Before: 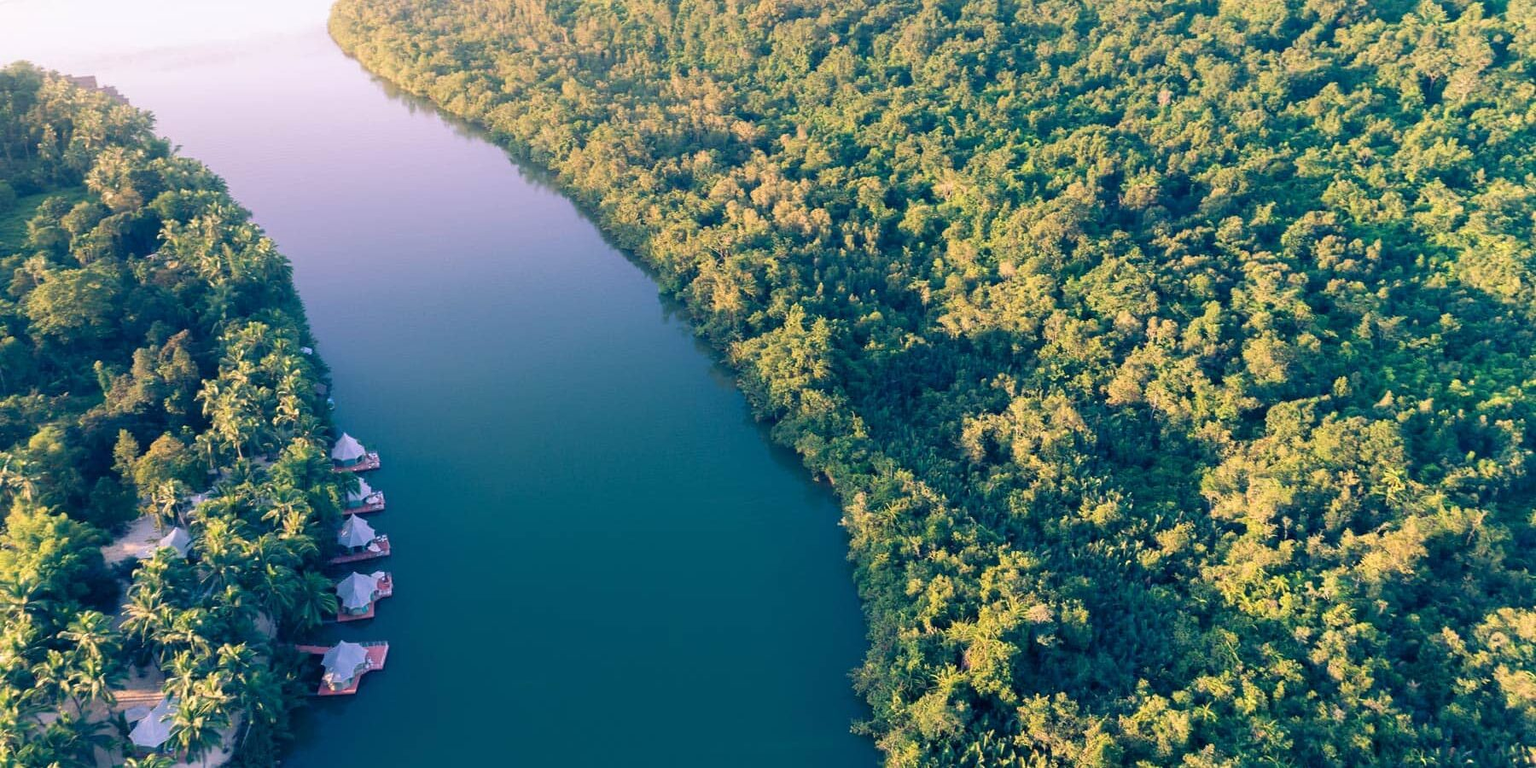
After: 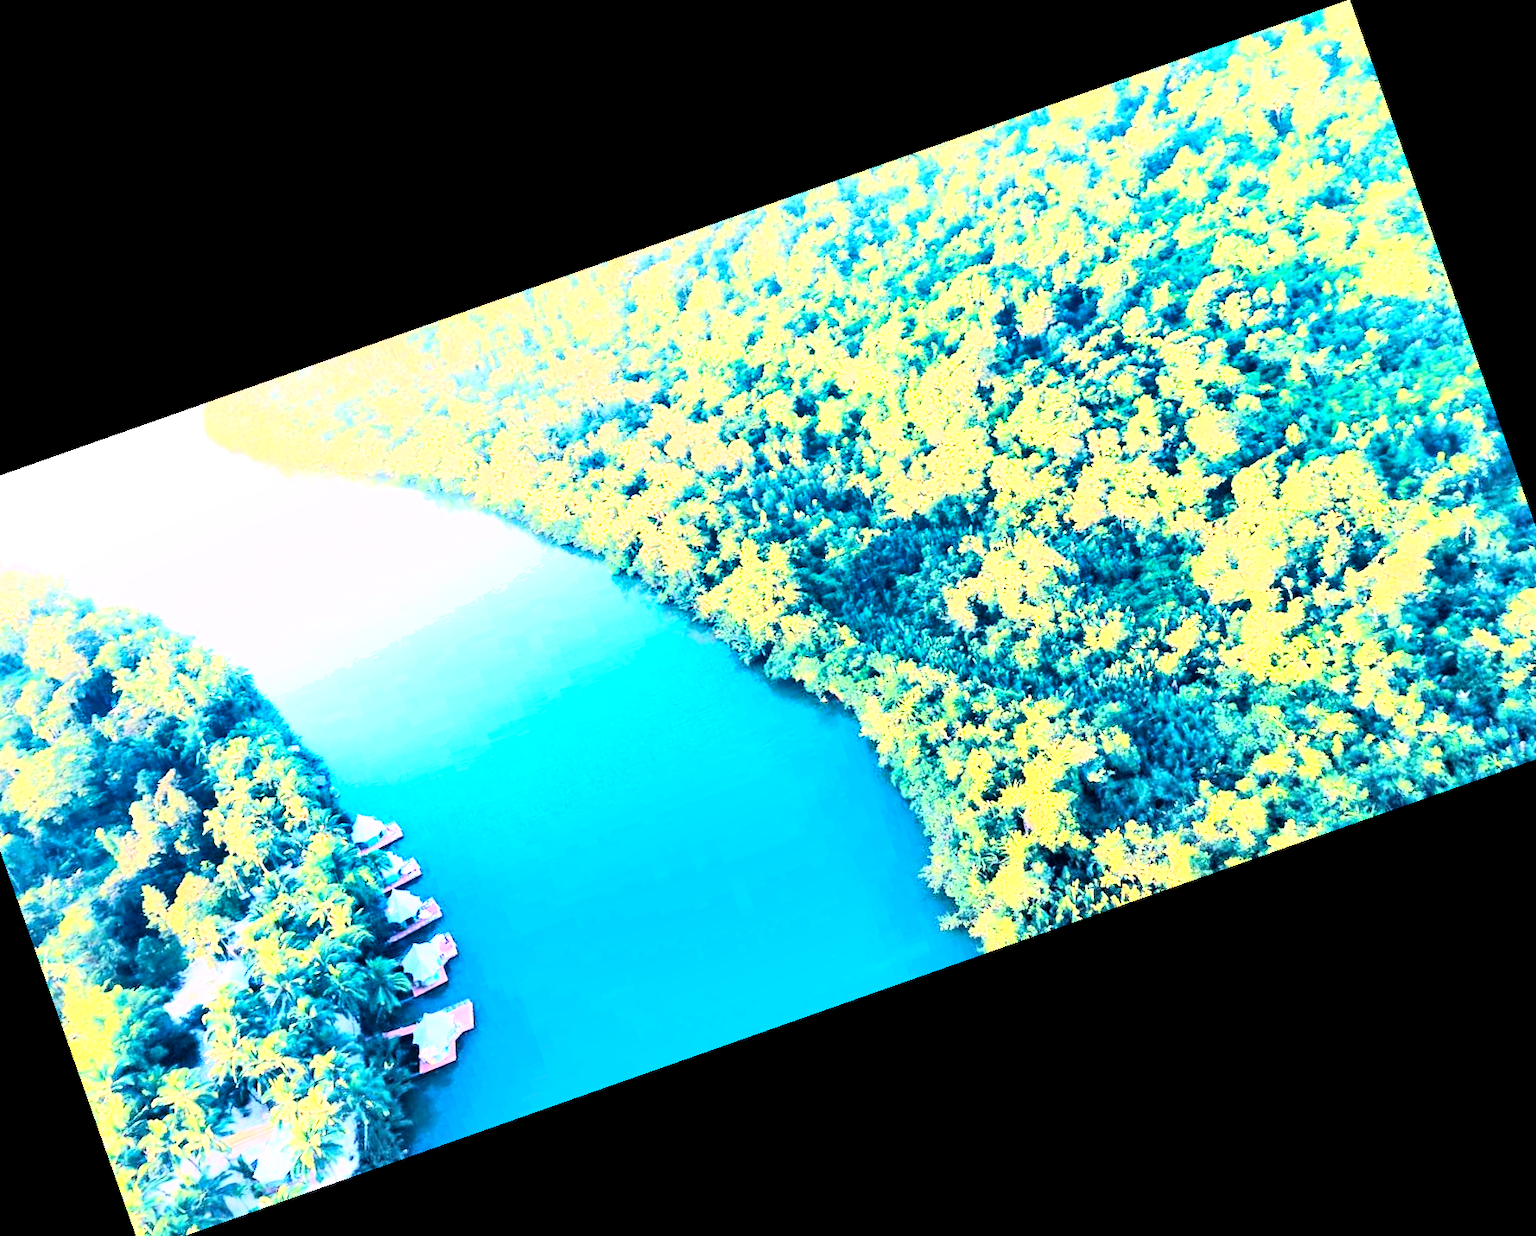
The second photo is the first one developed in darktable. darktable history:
white balance: red 1.009, blue 0.985
crop and rotate: angle 19.43°, left 6.812%, right 4.125%, bottom 1.087%
exposure: black level correction 0.001, exposure 1.84 EV, compensate highlight preservation false
shadows and highlights: shadows 25, highlights -48, soften with gaussian
rgb curve: curves: ch0 [(0, 0) (0.21, 0.15) (0.24, 0.21) (0.5, 0.75) (0.75, 0.96) (0.89, 0.99) (1, 1)]; ch1 [(0, 0.02) (0.21, 0.13) (0.25, 0.2) (0.5, 0.67) (0.75, 0.9) (0.89, 0.97) (1, 1)]; ch2 [(0, 0.02) (0.21, 0.13) (0.25, 0.2) (0.5, 0.67) (0.75, 0.9) (0.89, 0.97) (1, 1)], compensate middle gray true
